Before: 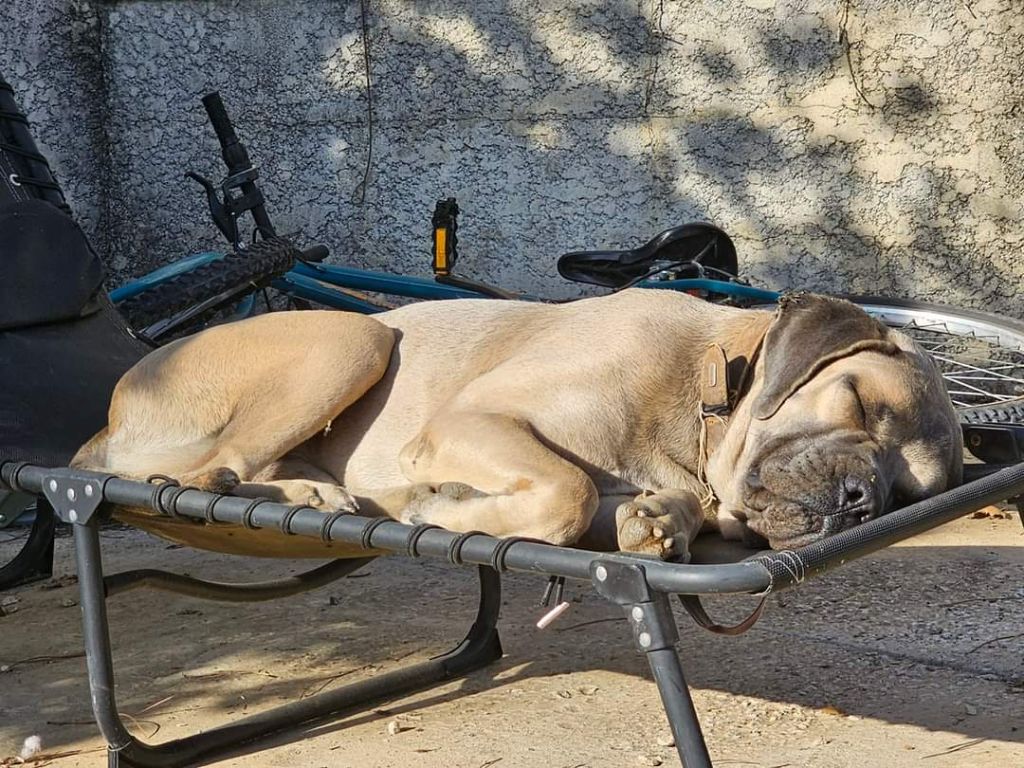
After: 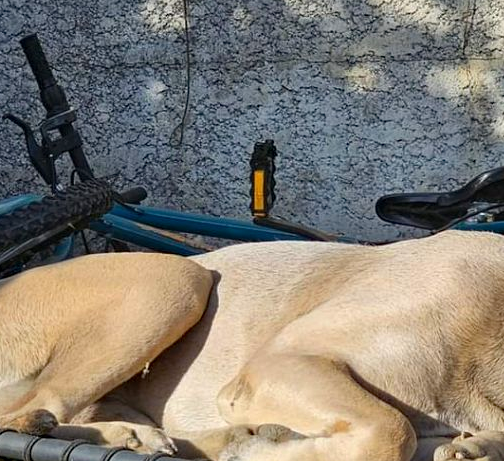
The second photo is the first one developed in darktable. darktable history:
haze removal: compatibility mode true, adaptive false
crop: left 17.835%, top 7.675%, right 32.881%, bottom 32.213%
